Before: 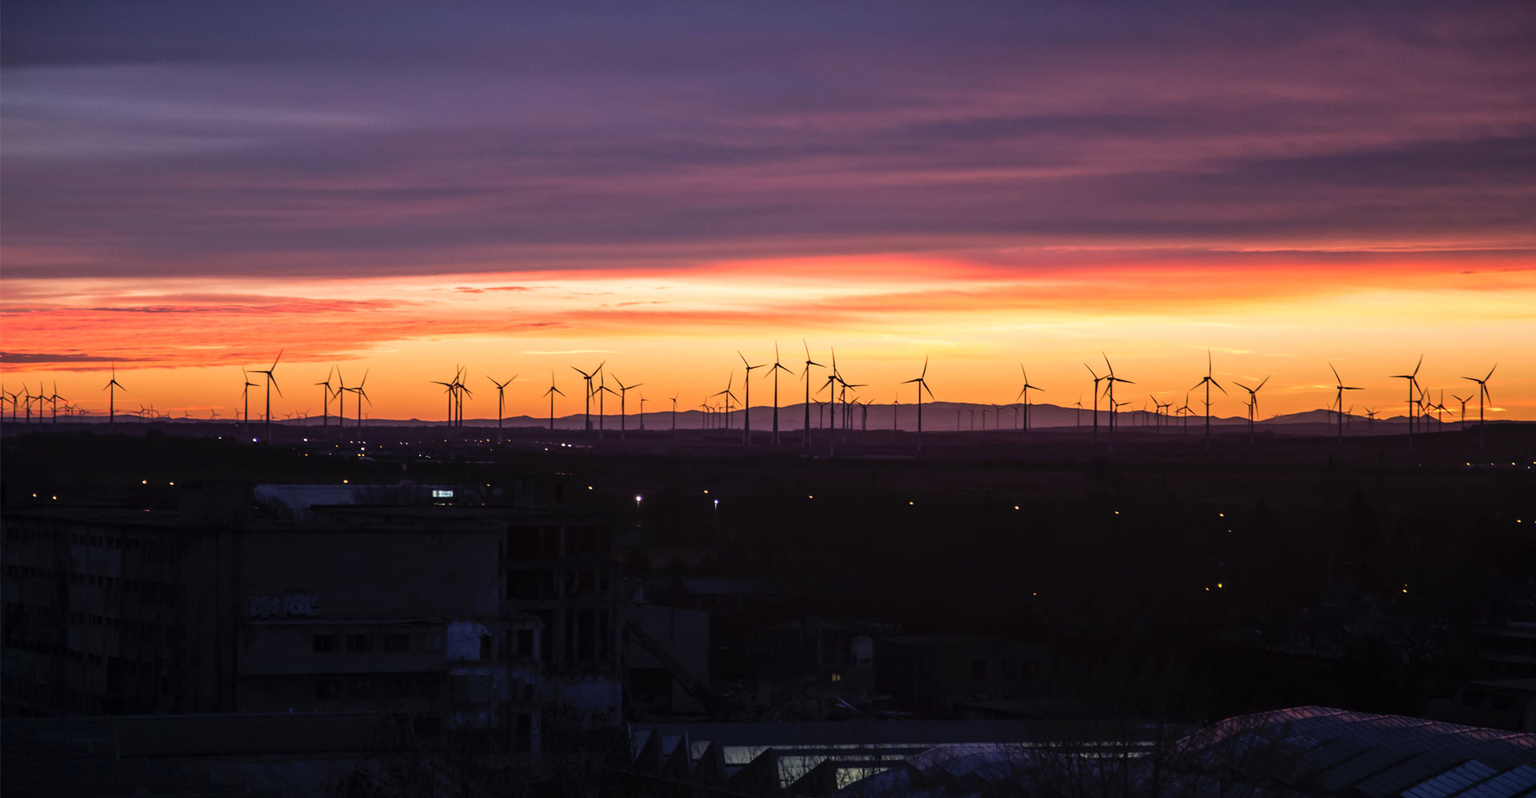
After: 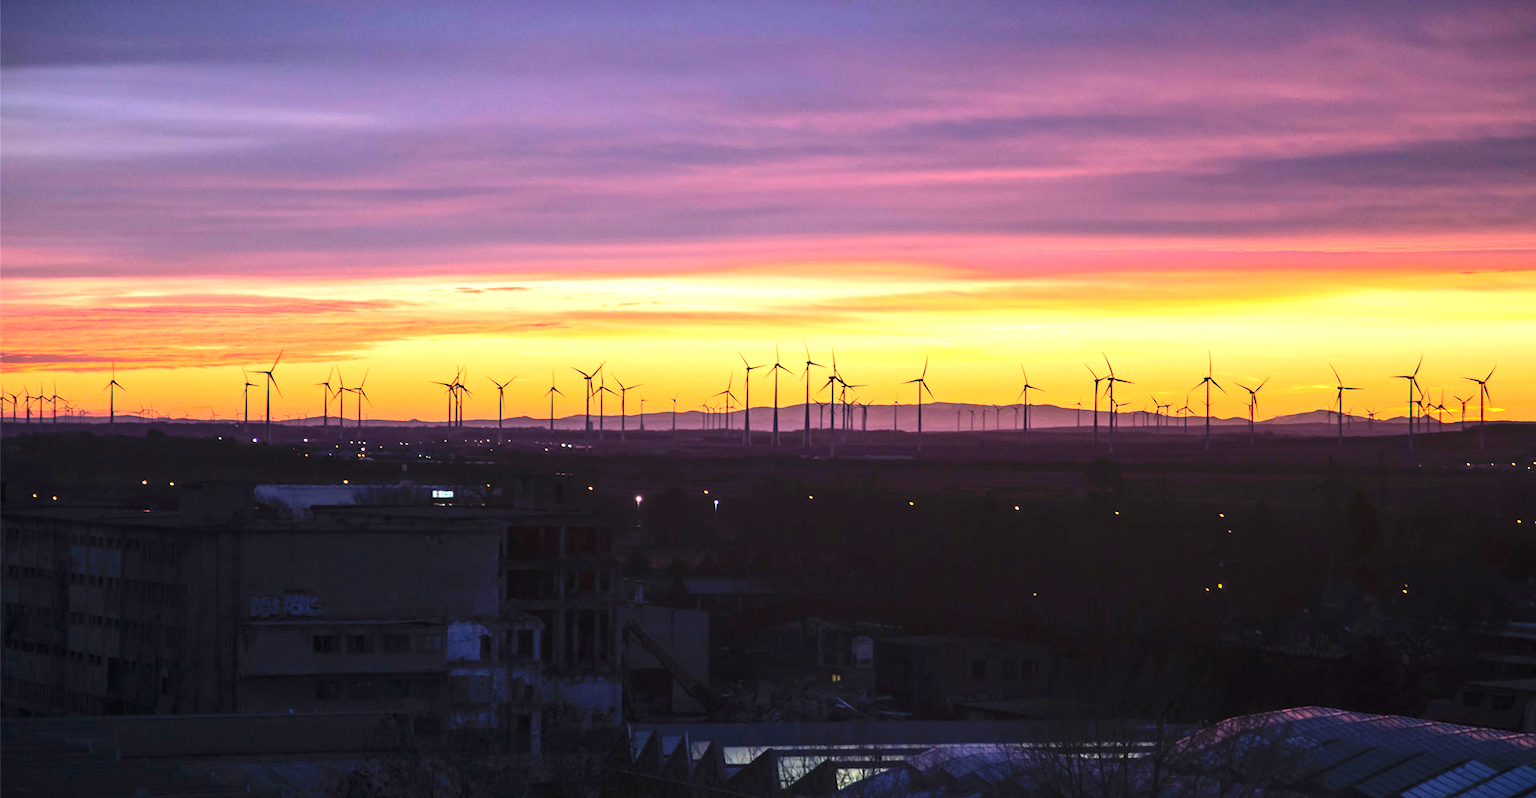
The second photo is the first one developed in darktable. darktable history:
exposure: exposure 0.999 EV, compensate highlight preservation false
tone equalizer: on, module defaults
contrast brightness saturation: contrast 0.2, brightness 0.16, saturation 0.22
